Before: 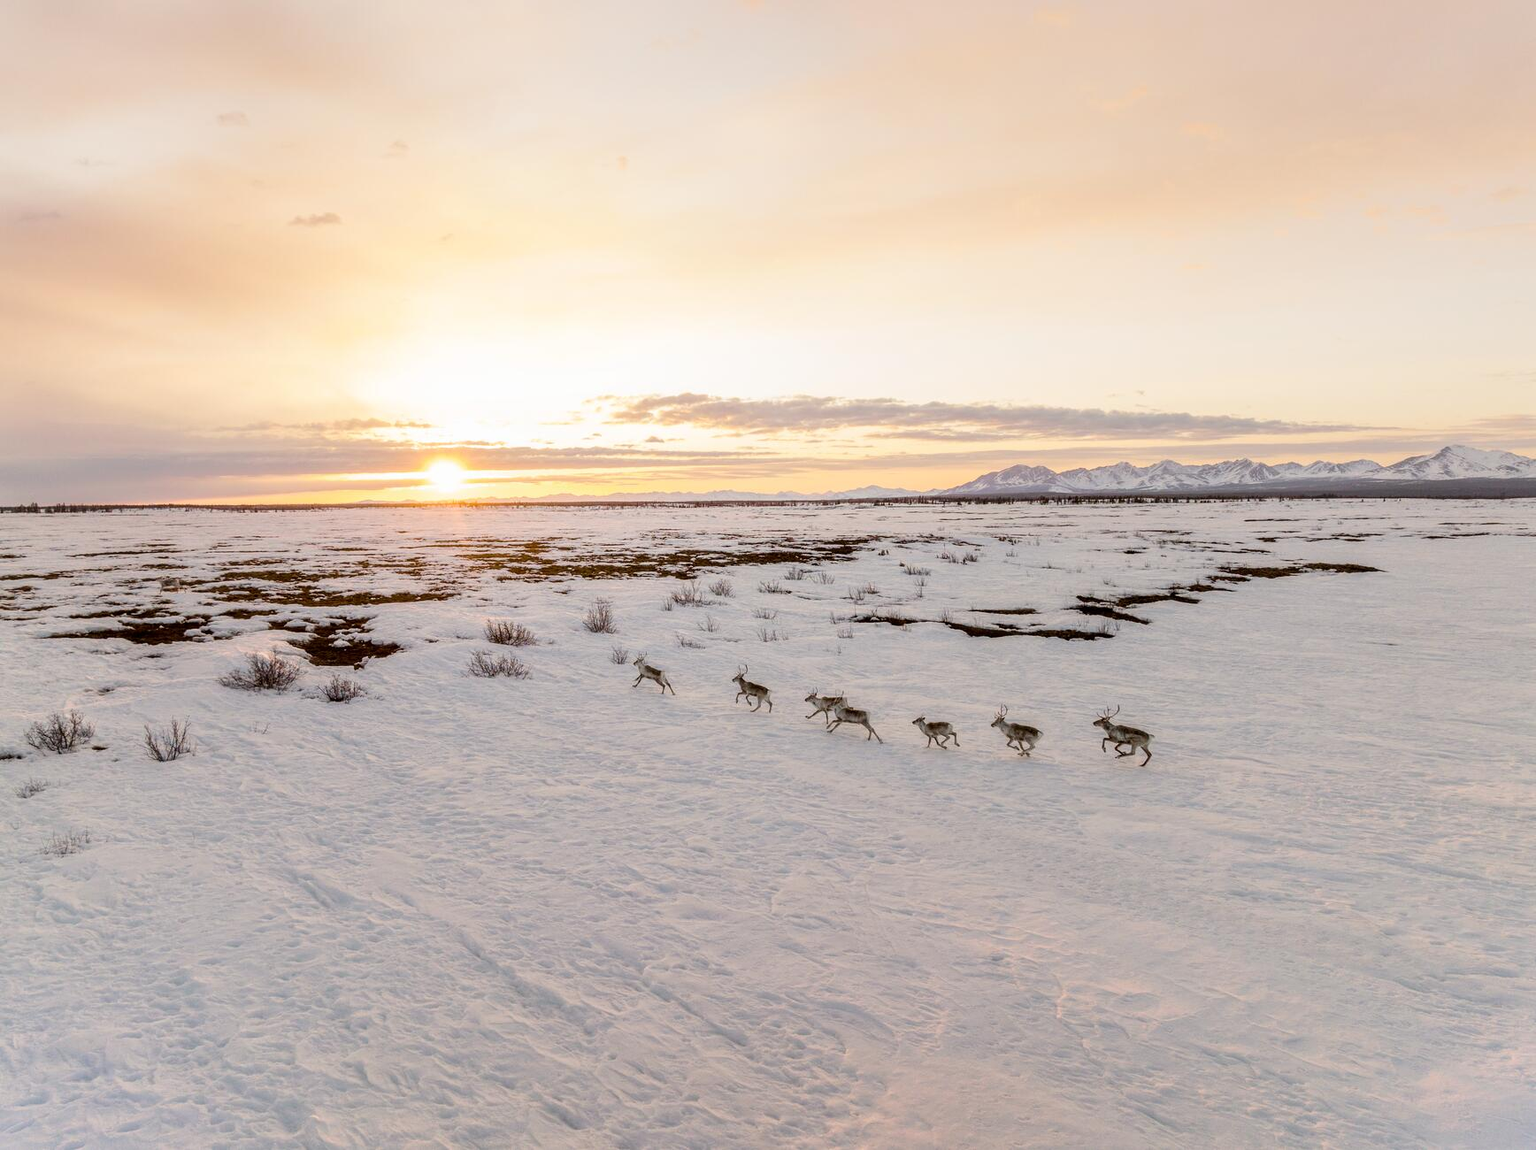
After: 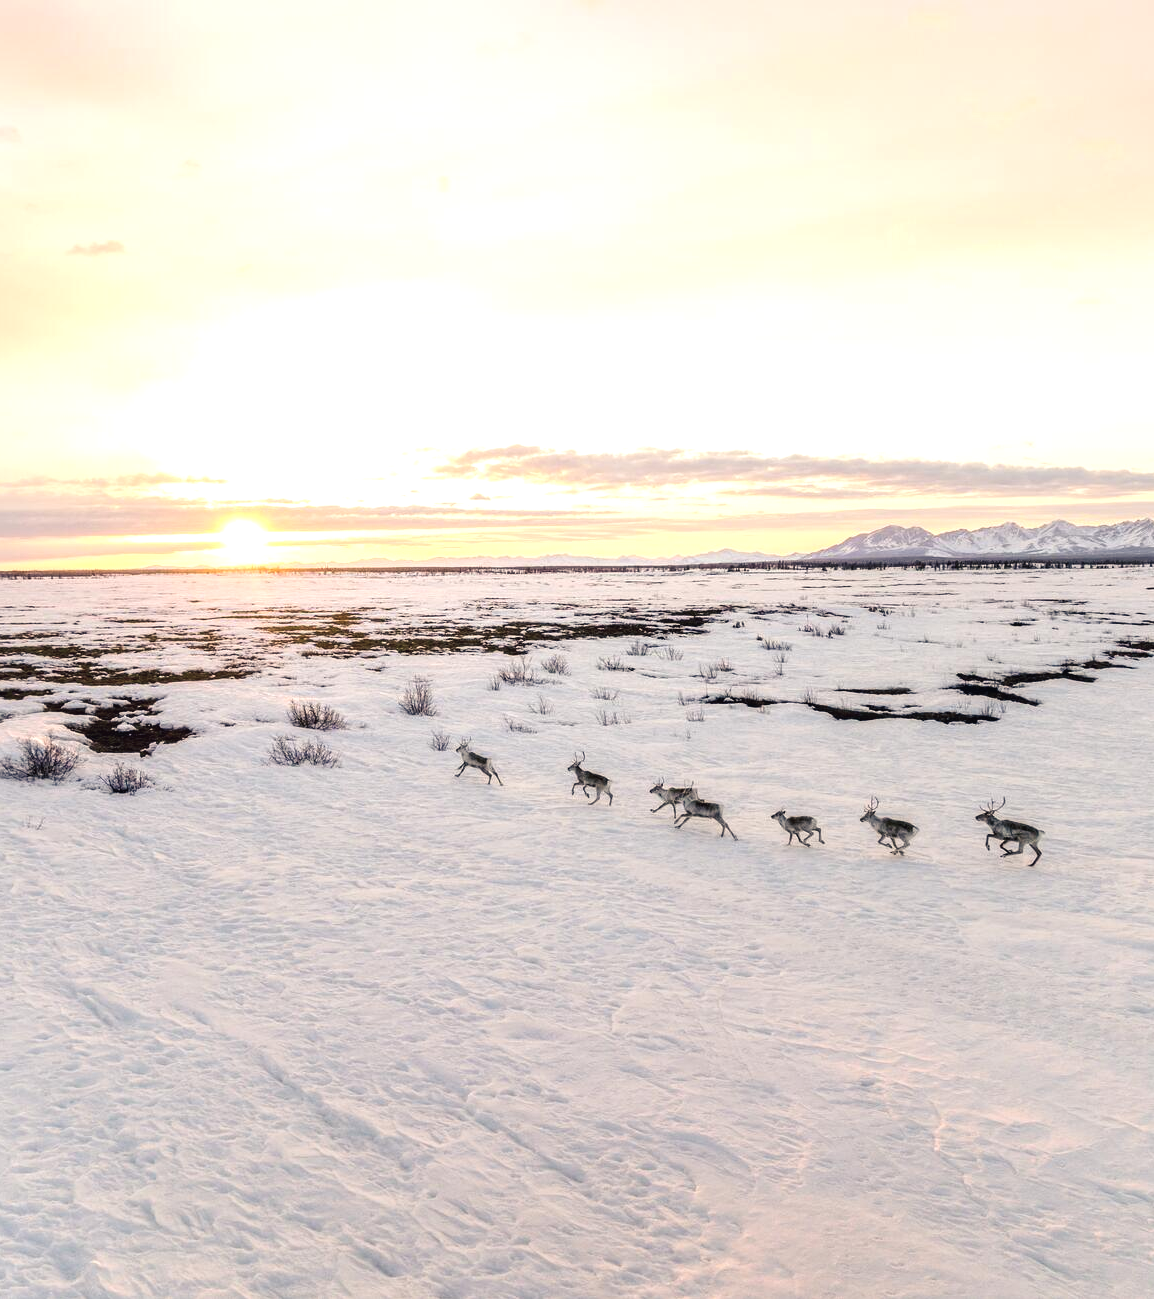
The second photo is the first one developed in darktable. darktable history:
crop and rotate: left 14.999%, right 18.494%
color balance rgb: shadows lift › luminance -40.978%, shadows lift › chroma 13.955%, shadows lift › hue 259.44°, power › hue 315.21°, perceptual saturation grading › global saturation -11.905%
exposure: black level correction -0.002, exposure 0.539 EV, compensate highlight preservation false
